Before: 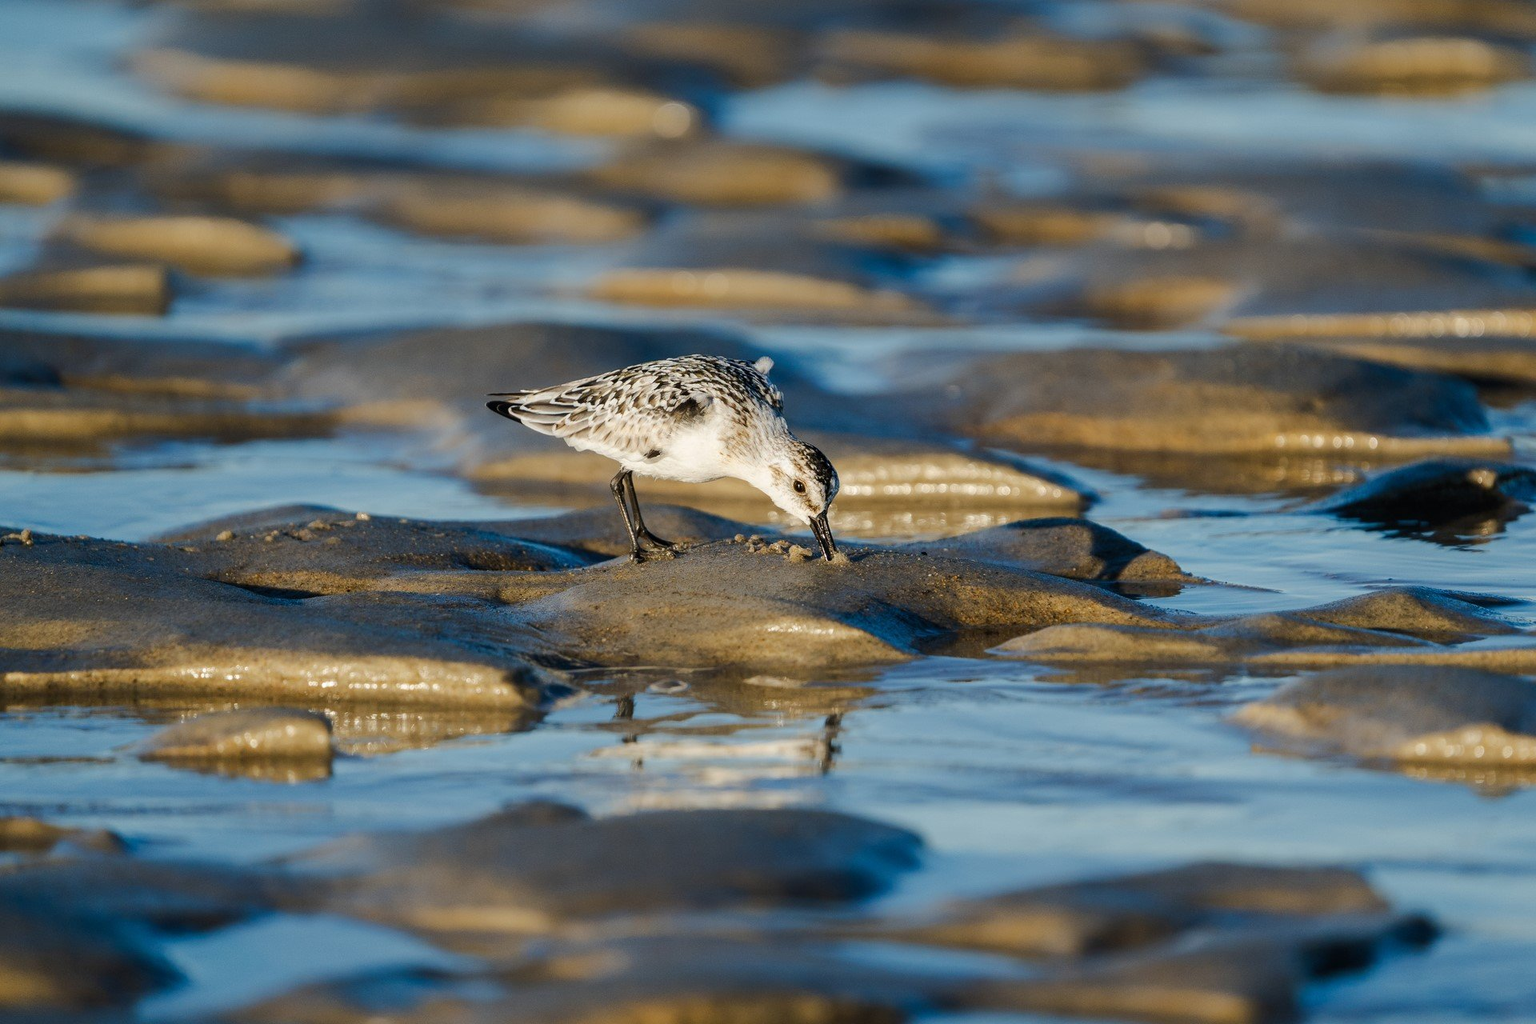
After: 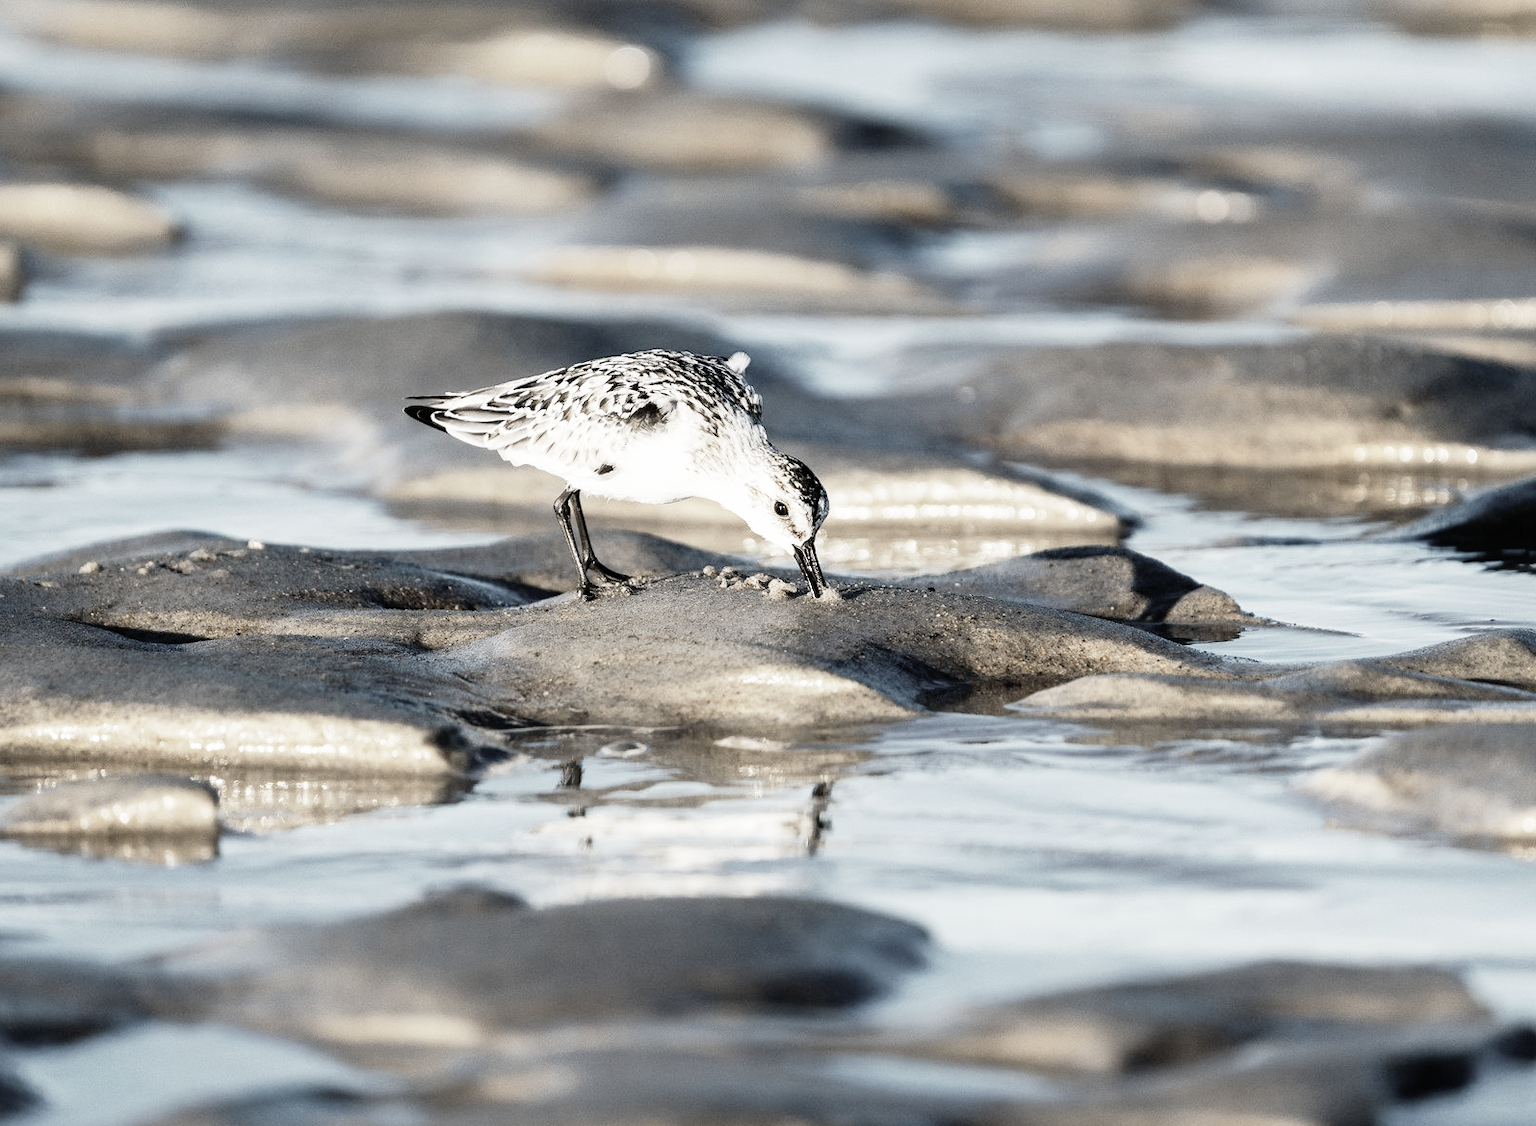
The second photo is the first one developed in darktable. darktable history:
color correction: highlights b* 0.064, saturation 0.256
tone equalizer: on, module defaults
base curve: curves: ch0 [(0, 0) (0.012, 0.01) (0.073, 0.168) (0.31, 0.711) (0.645, 0.957) (1, 1)], preserve colors none
crop: left 9.815%, top 6.262%, right 7.066%, bottom 2.318%
